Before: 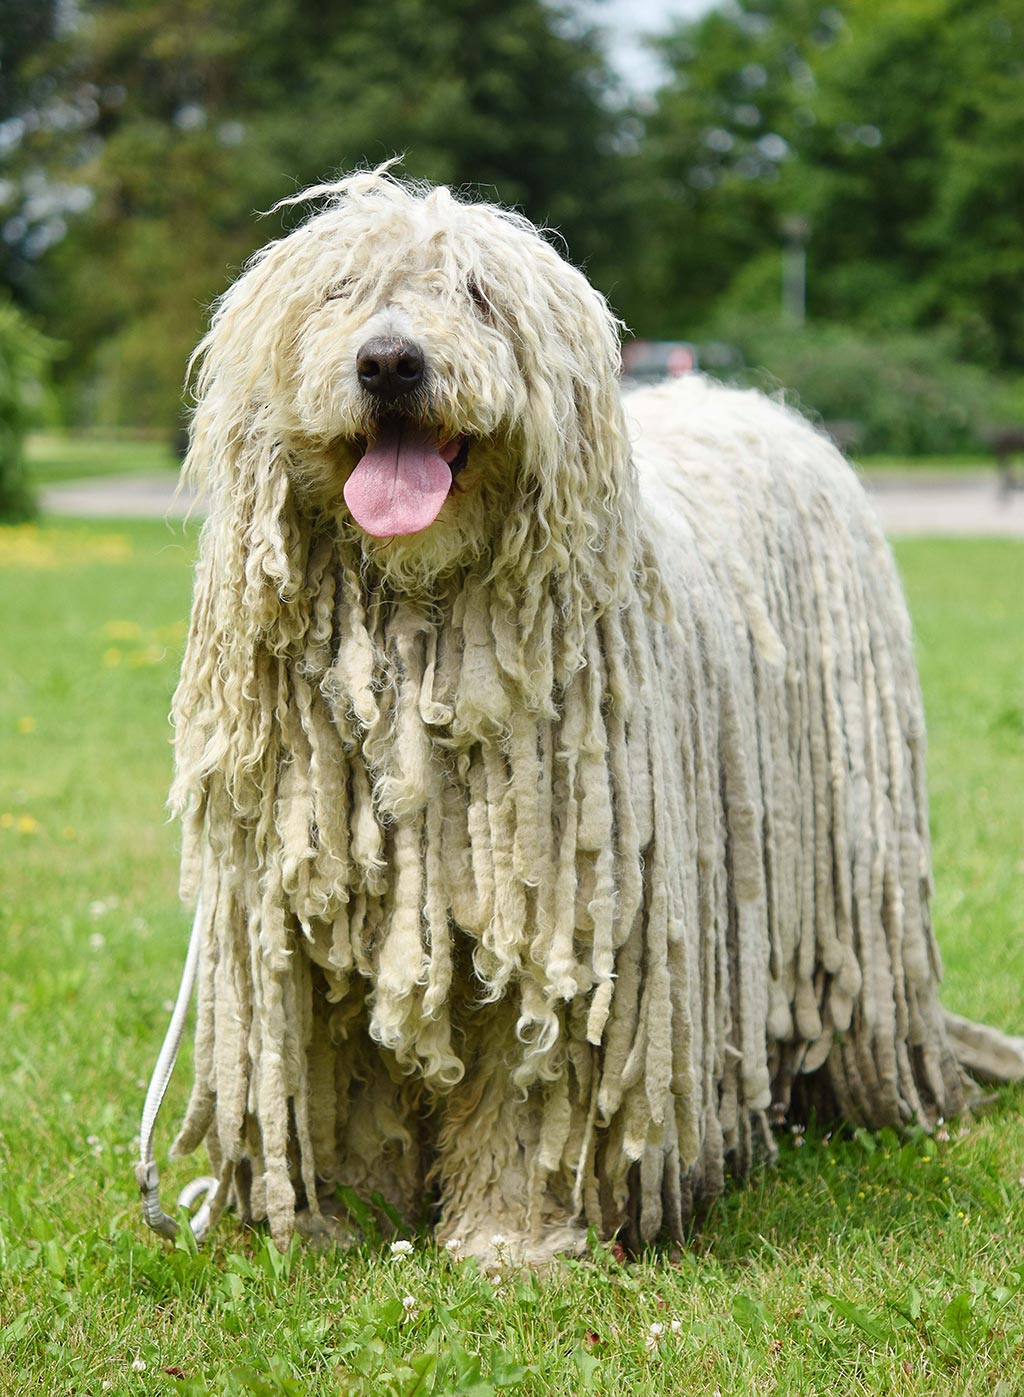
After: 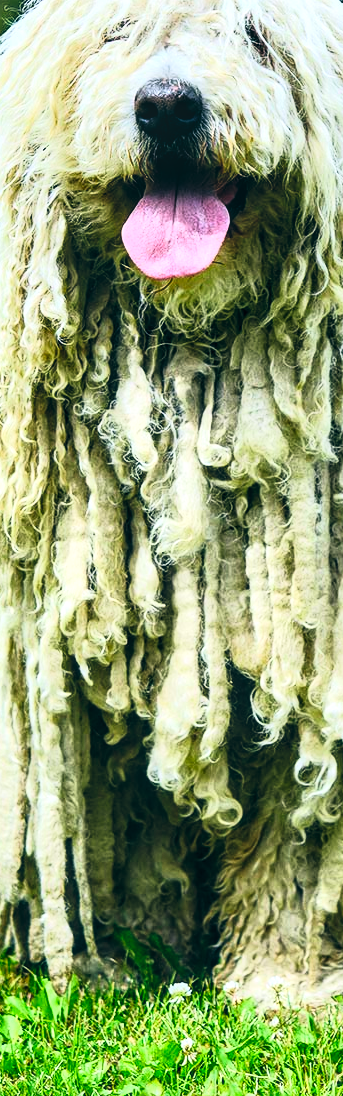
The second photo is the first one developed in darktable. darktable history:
color balance rgb: perceptual saturation grading › global saturation 20%, perceptual saturation grading › highlights -25%, perceptual saturation grading › shadows 25%
local contrast: highlights 55%, shadows 52%, detail 130%, midtone range 0.452
tone curve: curves: ch0 [(0.016, 0.011) (0.084, 0.026) (0.469, 0.508) (0.721, 0.862) (1, 1)], color space Lab, linked channels, preserve colors none
color balance: lift [1.016, 0.983, 1, 1.017], gamma [0.958, 1, 1, 1], gain [0.981, 1.007, 0.993, 1.002], input saturation 118.26%, contrast 13.43%, contrast fulcrum 21.62%, output saturation 82.76%
crop and rotate: left 21.77%, top 18.528%, right 44.676%, bottom 2.997%
contrast brightness saturation: contrast 0.16, saturation 0.32
white balance: red 0.967, blue 1.049
